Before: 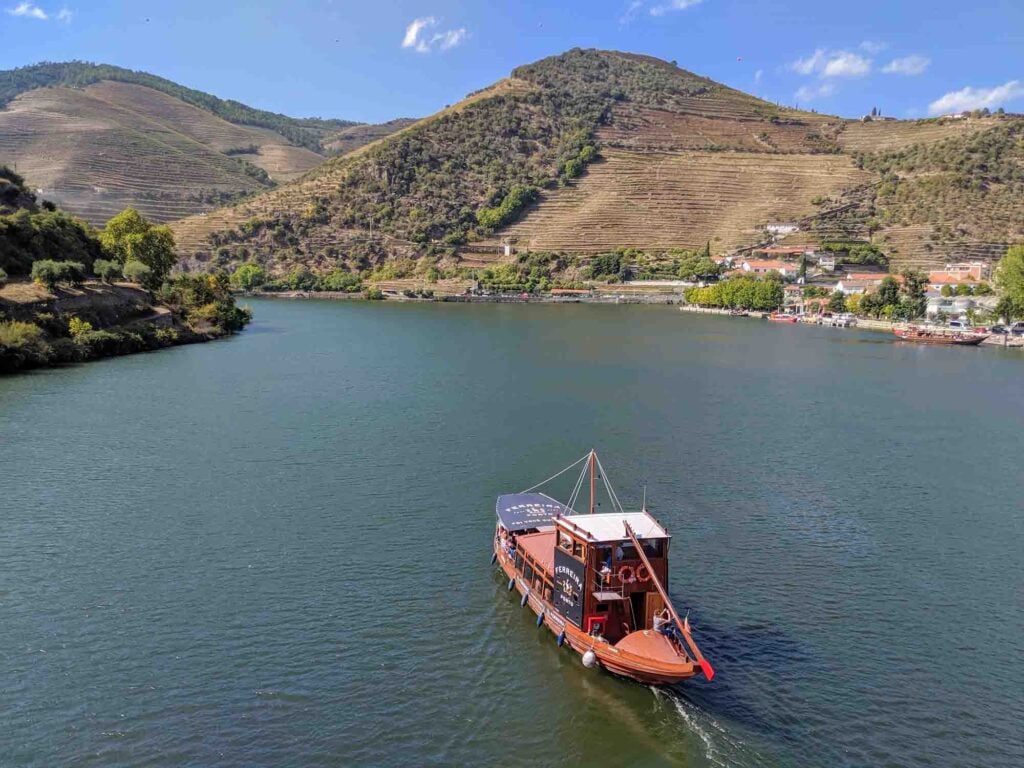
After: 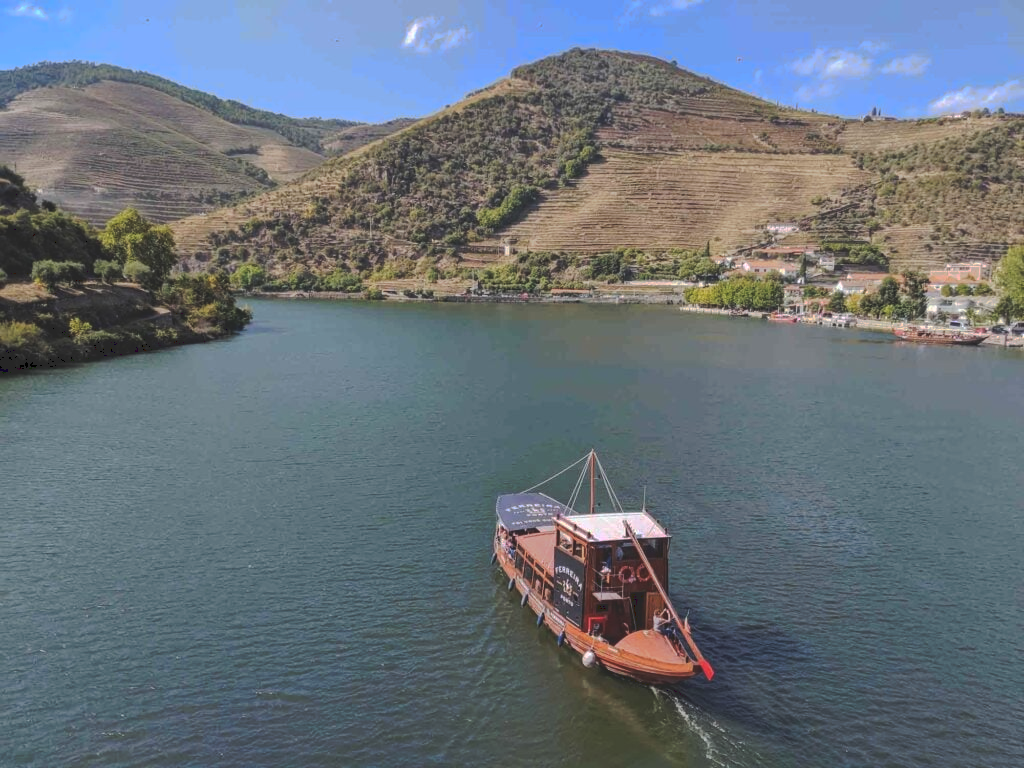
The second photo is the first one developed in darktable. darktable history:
contrast brightness saturation: contrast 0.15, brightness 0.05
tone curve: curves: ch0 [(0, 0) (0.003, 0.149) (0.011, 0.152) (0.025, 0.154) (0.044, 0.164) (0.069, 0.179) (0.1, 0.194) (0.136, 0.211) (0.177, 0.232) (0.224, 0.258) (0.277, 0.289) (0.335, 0.326) (0.399, 0.371) (0.468, 0.438) (0.543, 0.504) (0.623, 0.569) (0.709, 0.642) (0.801, 0.716) (0.898, 0.775) (1, 1)], preserve colors none
